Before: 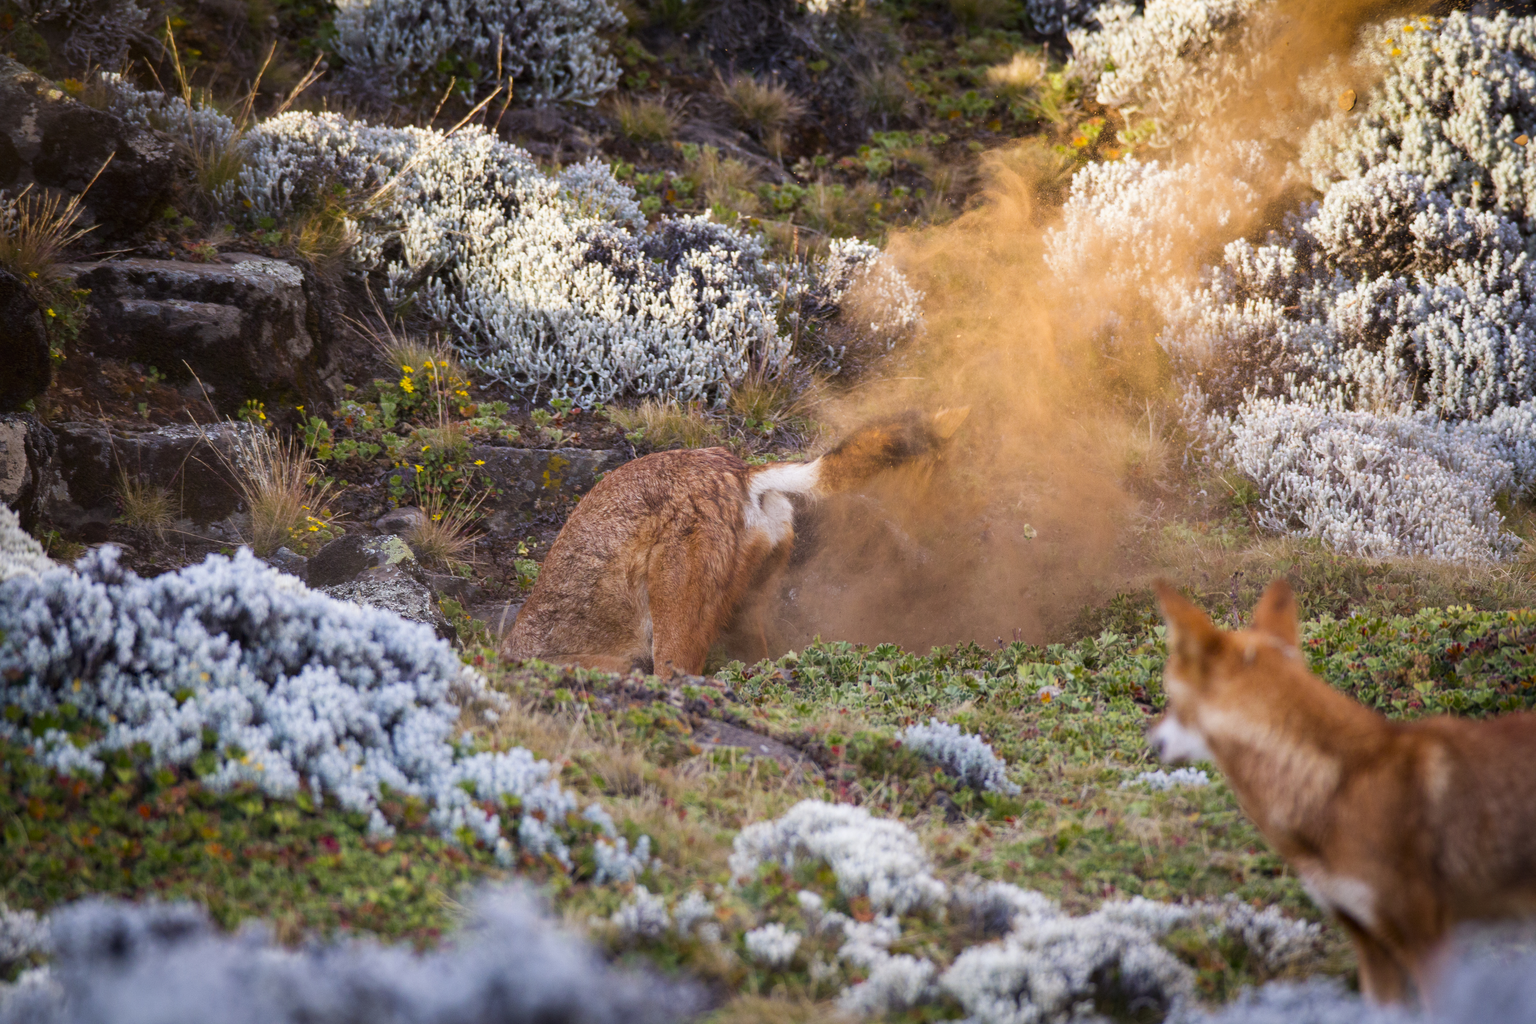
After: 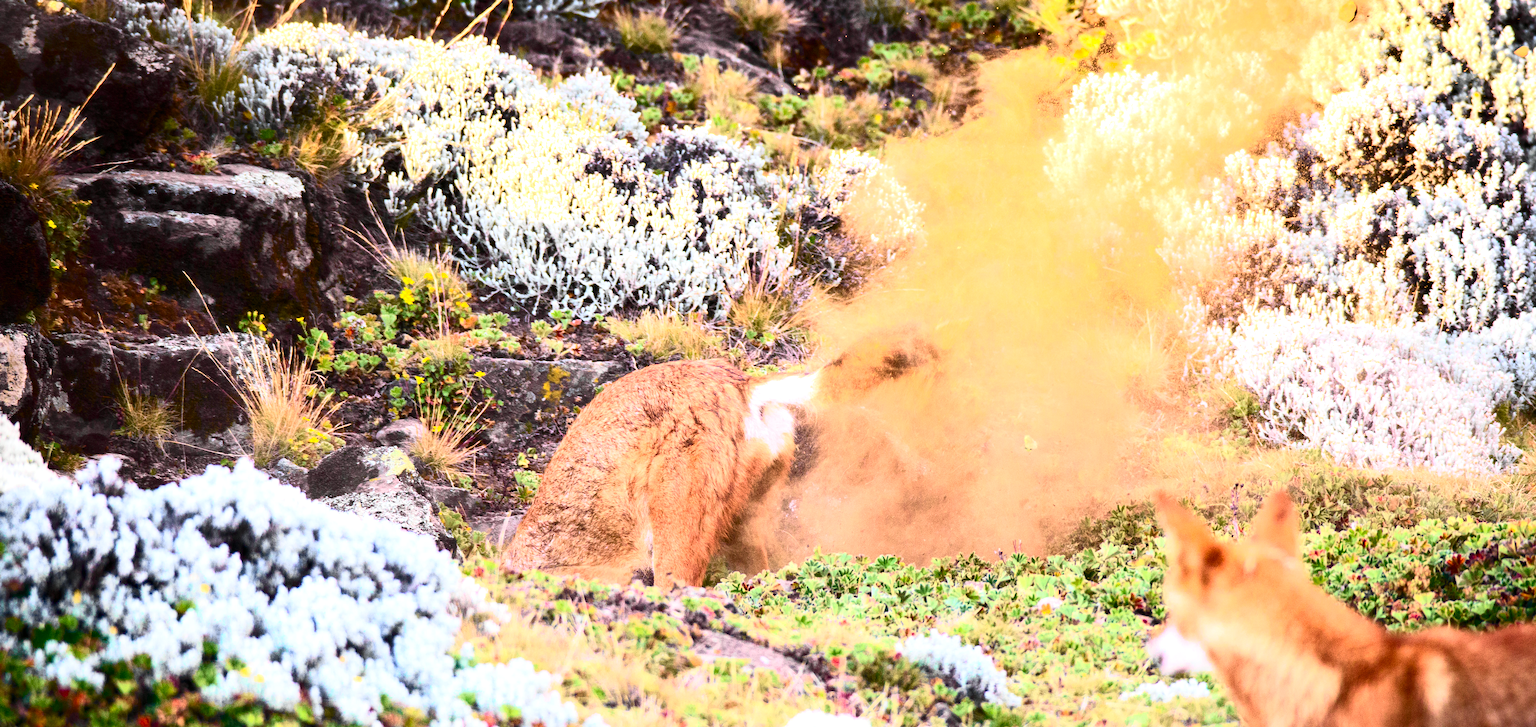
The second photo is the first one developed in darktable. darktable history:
crop and rotate: top 8.682%, bottom 20.278%
contrast brightness saturation: contrast 0.274
exposure: exposure 0.947 EV, compensate exposure bias true, compensate highlight preservation false
tone curve: curves: ch0 [(0, 0) (0.055, 0.057) (0.258, 0.307) (0.434, 0.543) (0.517, 0.657) (0.745, 0.874) (1, 1)]; ch1 [(0, 0) (0.346, 0.307) (0.418, 0.383) (0.46, 0.439) (0.482, 0.493) (0.502, 0.497) (0.517, 0.506) (0.55, 0.561) (0.588, 0.61) (0.646, 0.688) (1, 1)]; ch2 [(0, 0) (0.346, 0.34) (0.431, 0.45) (0.485, 0.499) (0.5, 0.503) (0.527, 0.508) (0.545, 0.562) (0.679, 0.706) (1, 1)], color space Lab, independent channels, preserve colors none
